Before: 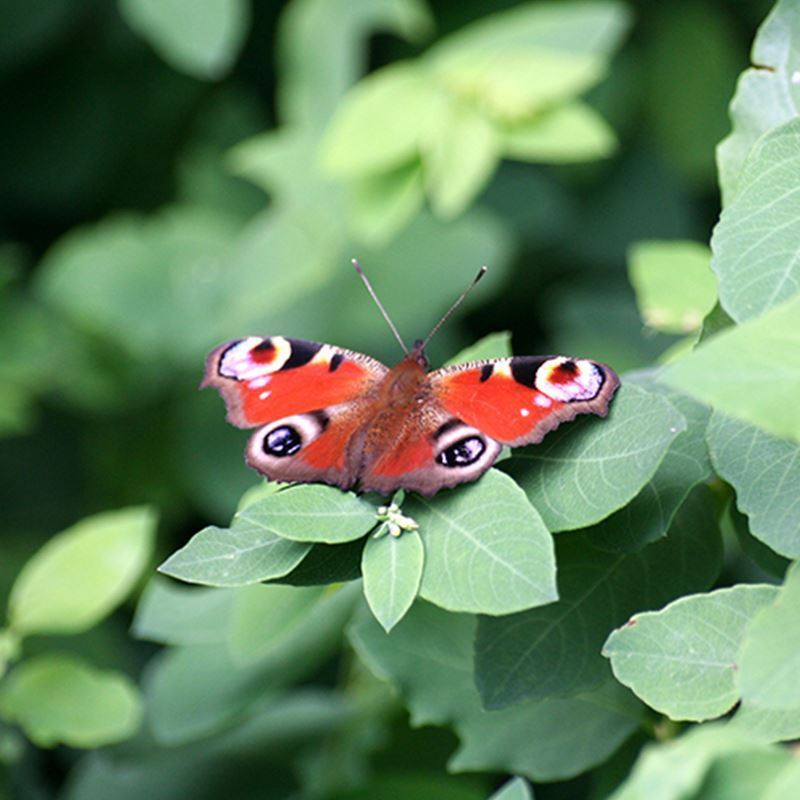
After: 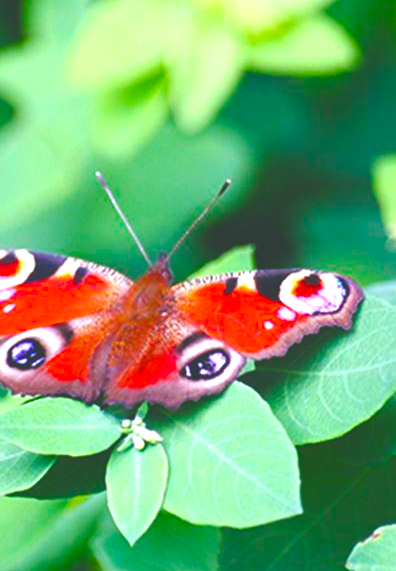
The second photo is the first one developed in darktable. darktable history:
crop: left 32.075%, top 10.976%, right 18.355%, bottom 17.596%
exposure: black level correction -0.015, compensate highlight preservation false
color balance rgb: linear chroma grading › shadows 10%, linear chroma grading › highlights 10%, linear chroma grading › global chroma 15%, linear chroma grading › mid-tones 15%, perceptual saturation grading › global saturation 40%, perceptual saturation grading › highlights -25%, perceptual saturation grading › mid-tones 35%, perceptual saturation grading › shadows 35%, perceptual brilliance grading › global brilliance 11.29%, global vibrance 11.29%
color balance: lift [1.007, 1, 1, 1], gamma [1.097, 1, 1, 1]
color calibration: output R [1.003, 0.027, -0.041, 0], output G [-0.018, 1.043, -0.038, 0], output B [0.071, -0.086, 1.017, 0], illuminant as shot in camera, x 0.359, y 0.362, temperature 4570.54 K
